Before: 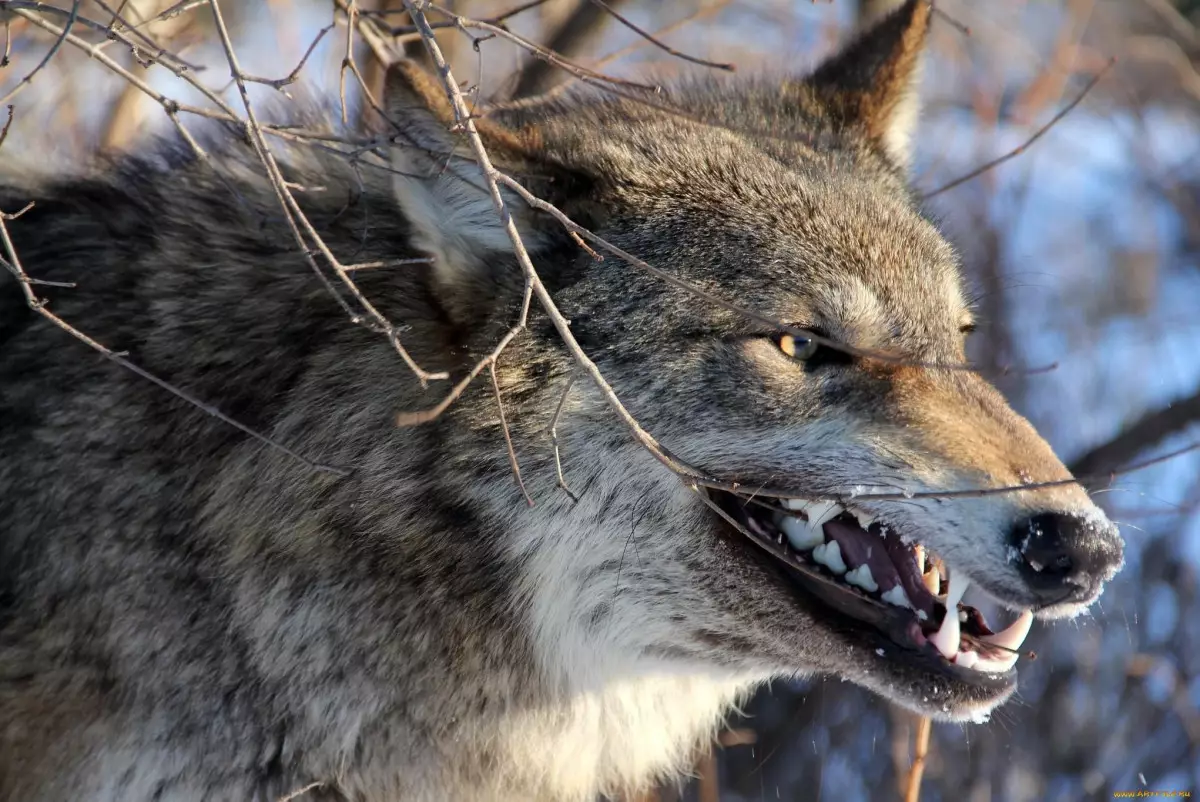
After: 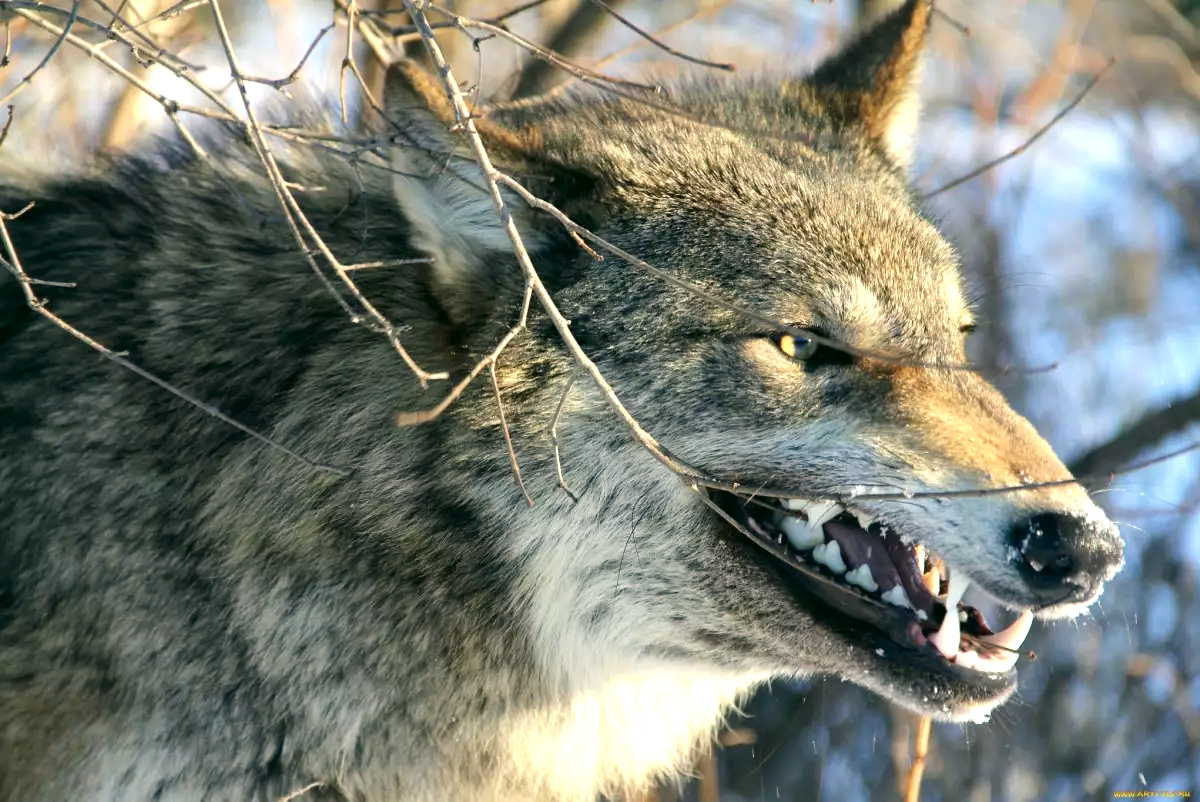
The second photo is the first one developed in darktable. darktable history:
color correction: highlights a* -0.482, highlights b* 9.48, shadows a* -9.48, shadows b* 0.803
exposure: black level correction 0, exposure 0.7 EV, compensate highlight preservation false
